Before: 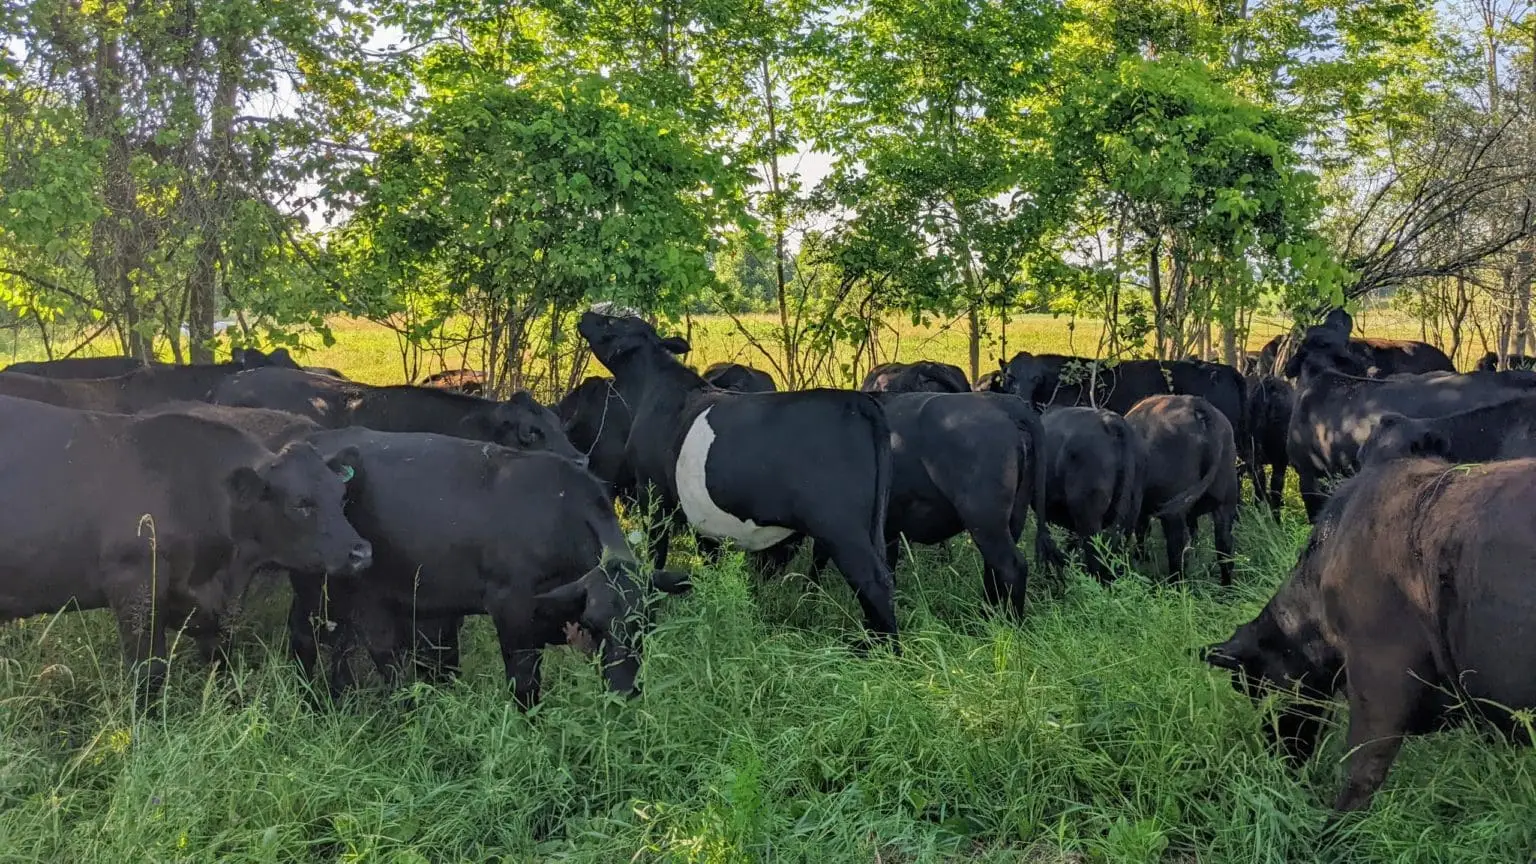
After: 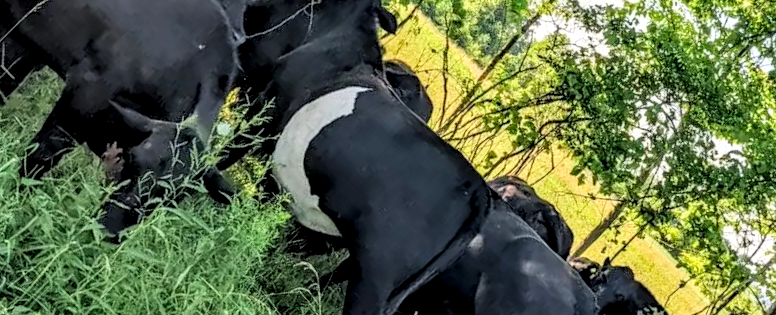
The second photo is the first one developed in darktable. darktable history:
exposure: black level correction -0.002, exposure 0.535 EV, compensate highlight preservation false
contrast brightness saturation: contrast 0.103, brightness 0.03, saturation 0.089
crop and rotate: angle -44.49°, top 16.762%, right 0.99%, bottom 11.606%
filmic rgb: black relative exposure -7.78 EV, white relative exposure 4.41 EV, threshold 3.03 EV, target black luminance 0%, hardness 3.75, latitude 50.83%, contrast 1.068, highlights saturation mix 9.68%, shadows ↔ highlights balance -0.262%, enable highlight reconstruction true
local contrast: detail 150%
